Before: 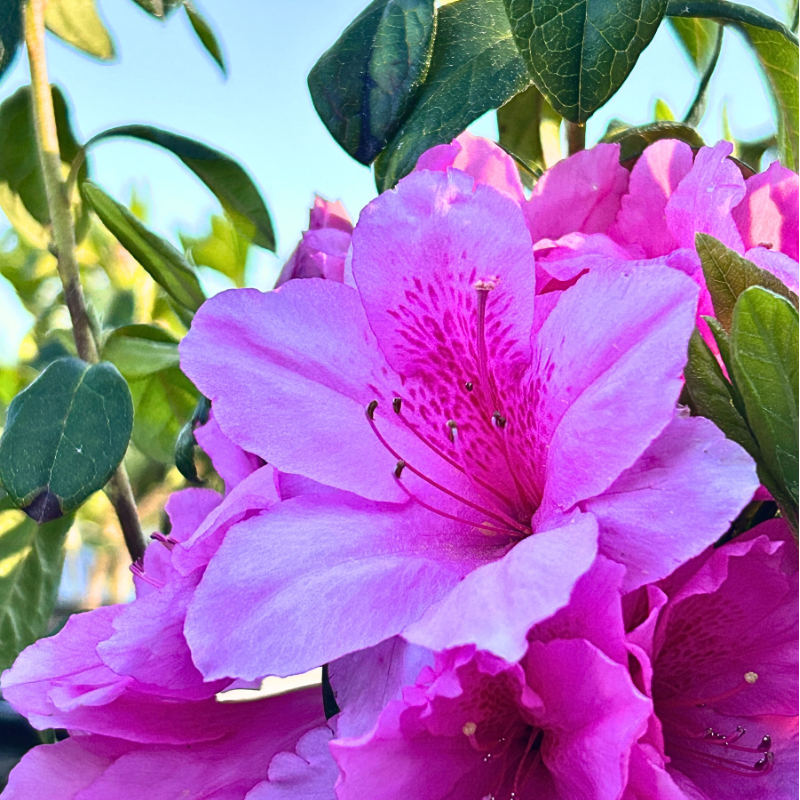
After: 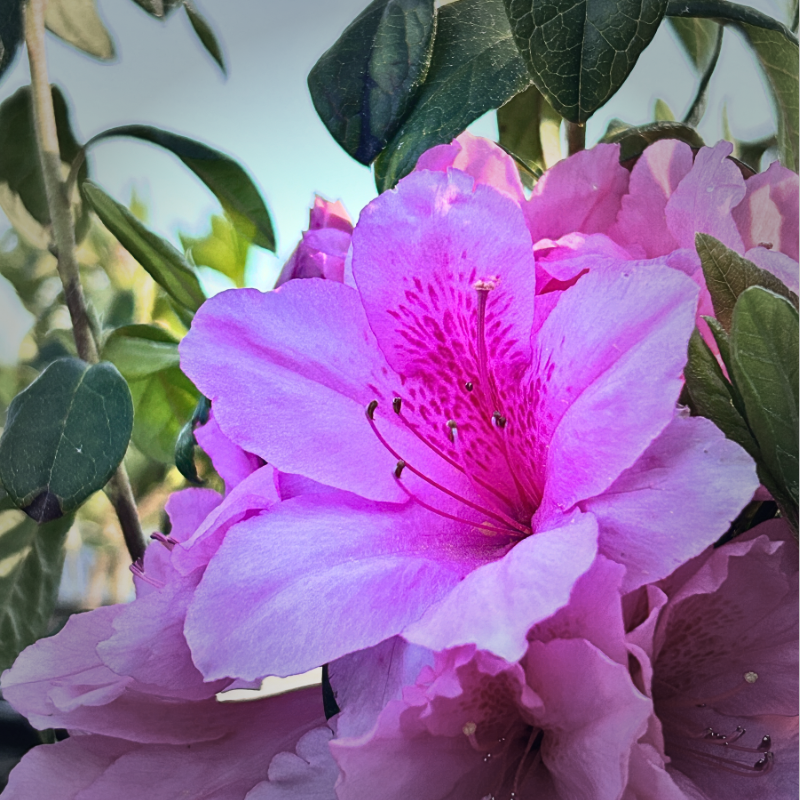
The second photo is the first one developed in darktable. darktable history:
vignetting: fall-off start 48.54%, automatic ratio true, width/height ratio 1.284
